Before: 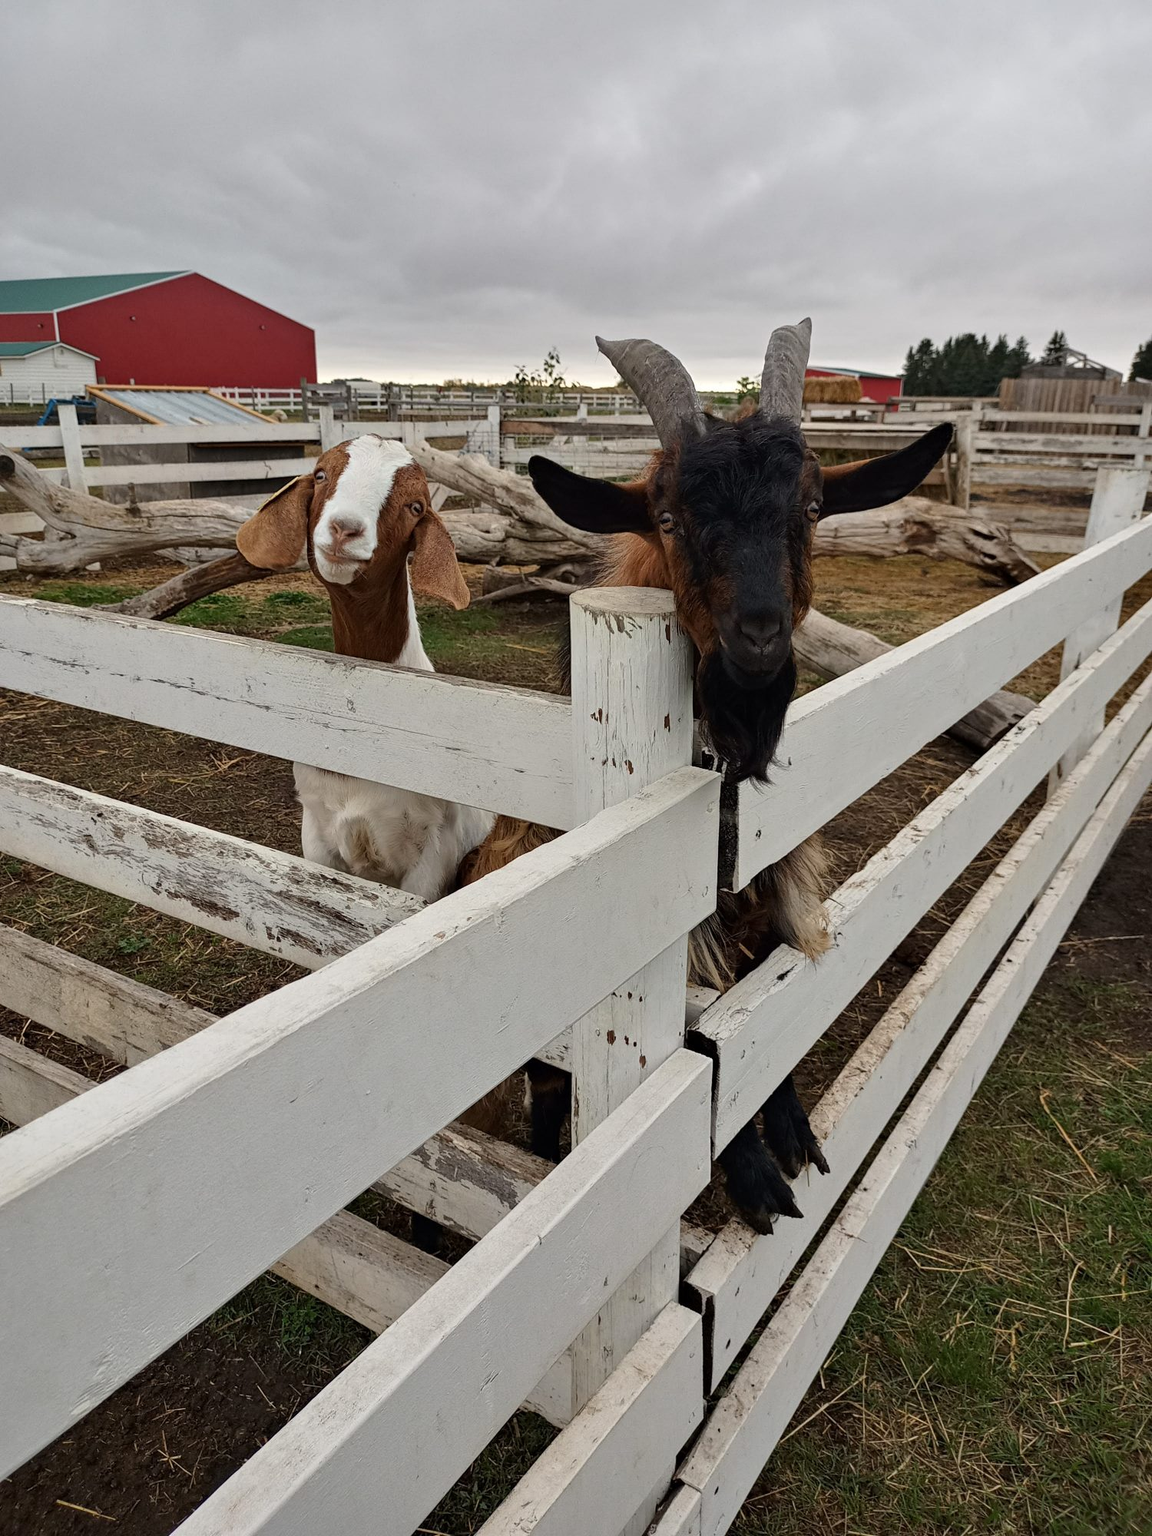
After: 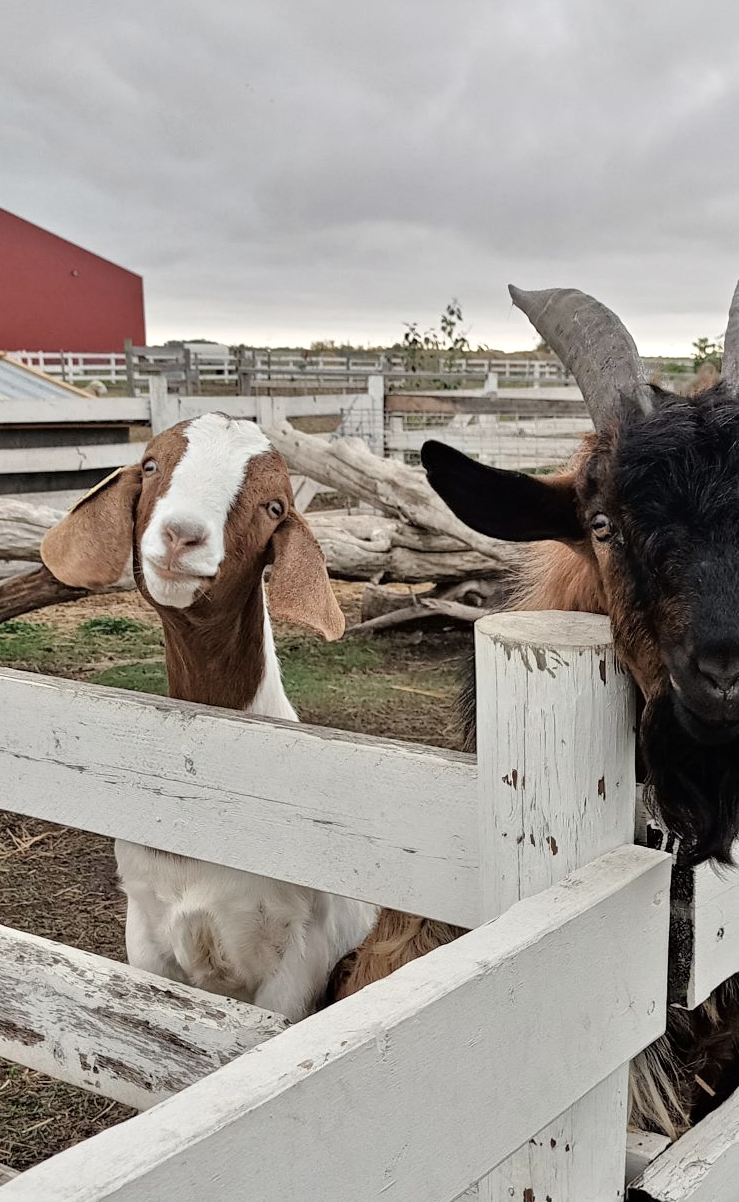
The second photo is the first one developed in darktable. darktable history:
tone equalizer: -7 EV 0.15 EV, -6 EV 0.6 EV, -5 EV 1.15 EV, -4 EV 1.33 EV, -3 EV 1.15 EV, -2 EV 0.6 EV, -1 EV 0.15 EV, mask exposure compensation -0.5 EV
crop: left 17.835%, top 7.675%, right 32.881%, bottom 32.213%
contrast brightness saturation: contrast 0.1, saturation -0.36
